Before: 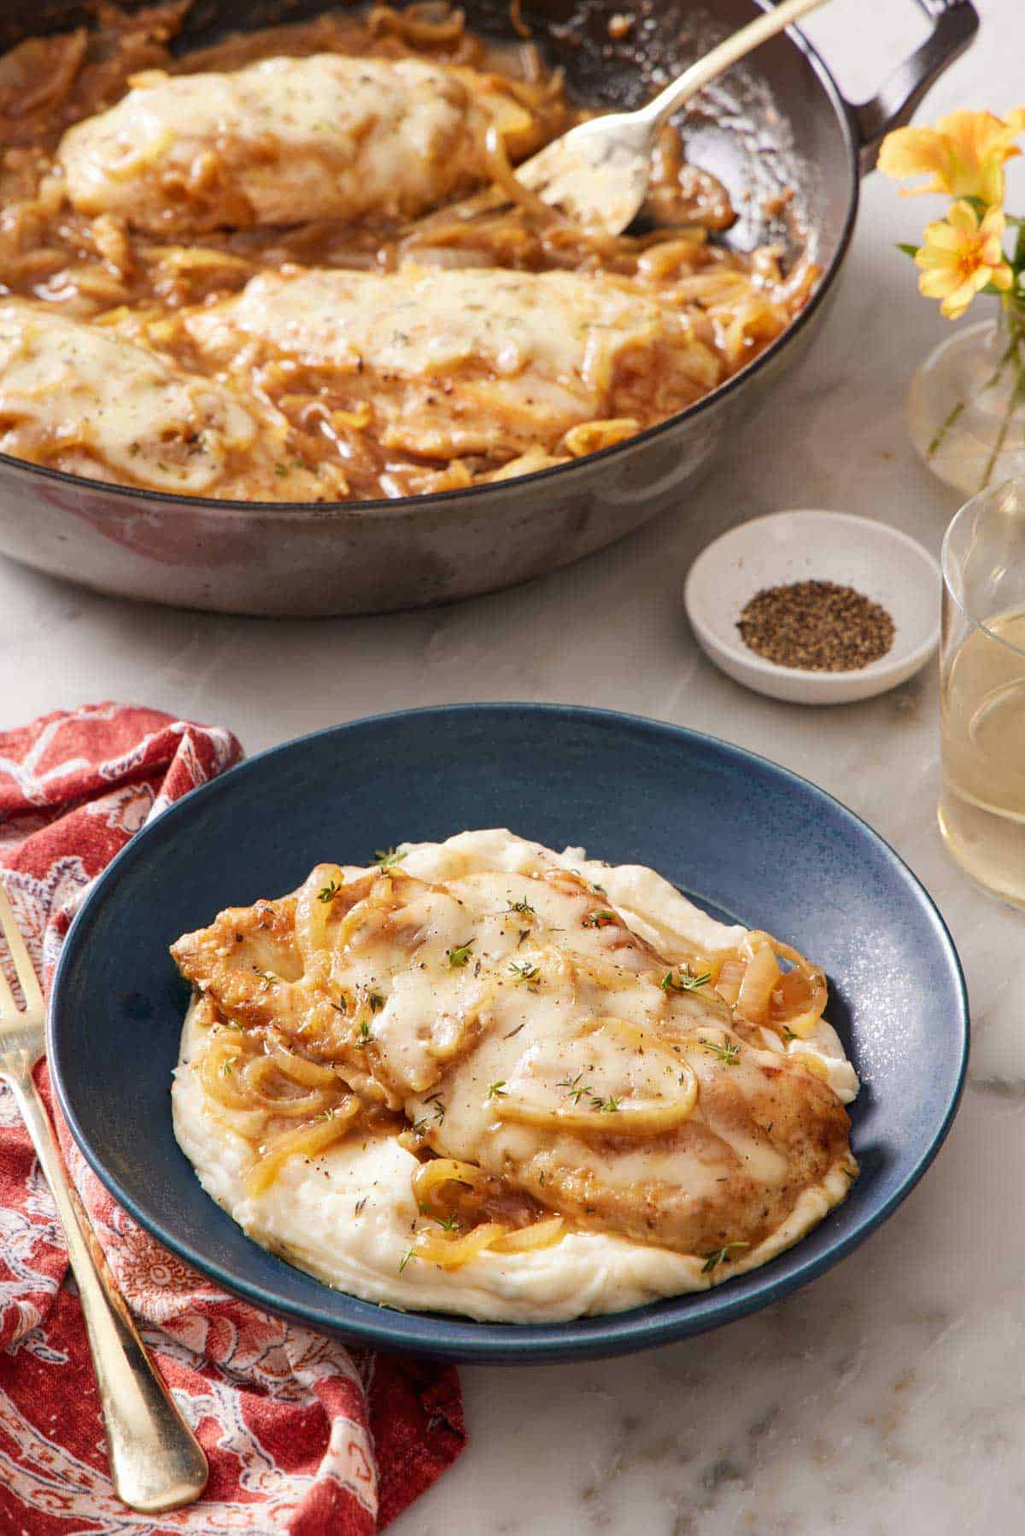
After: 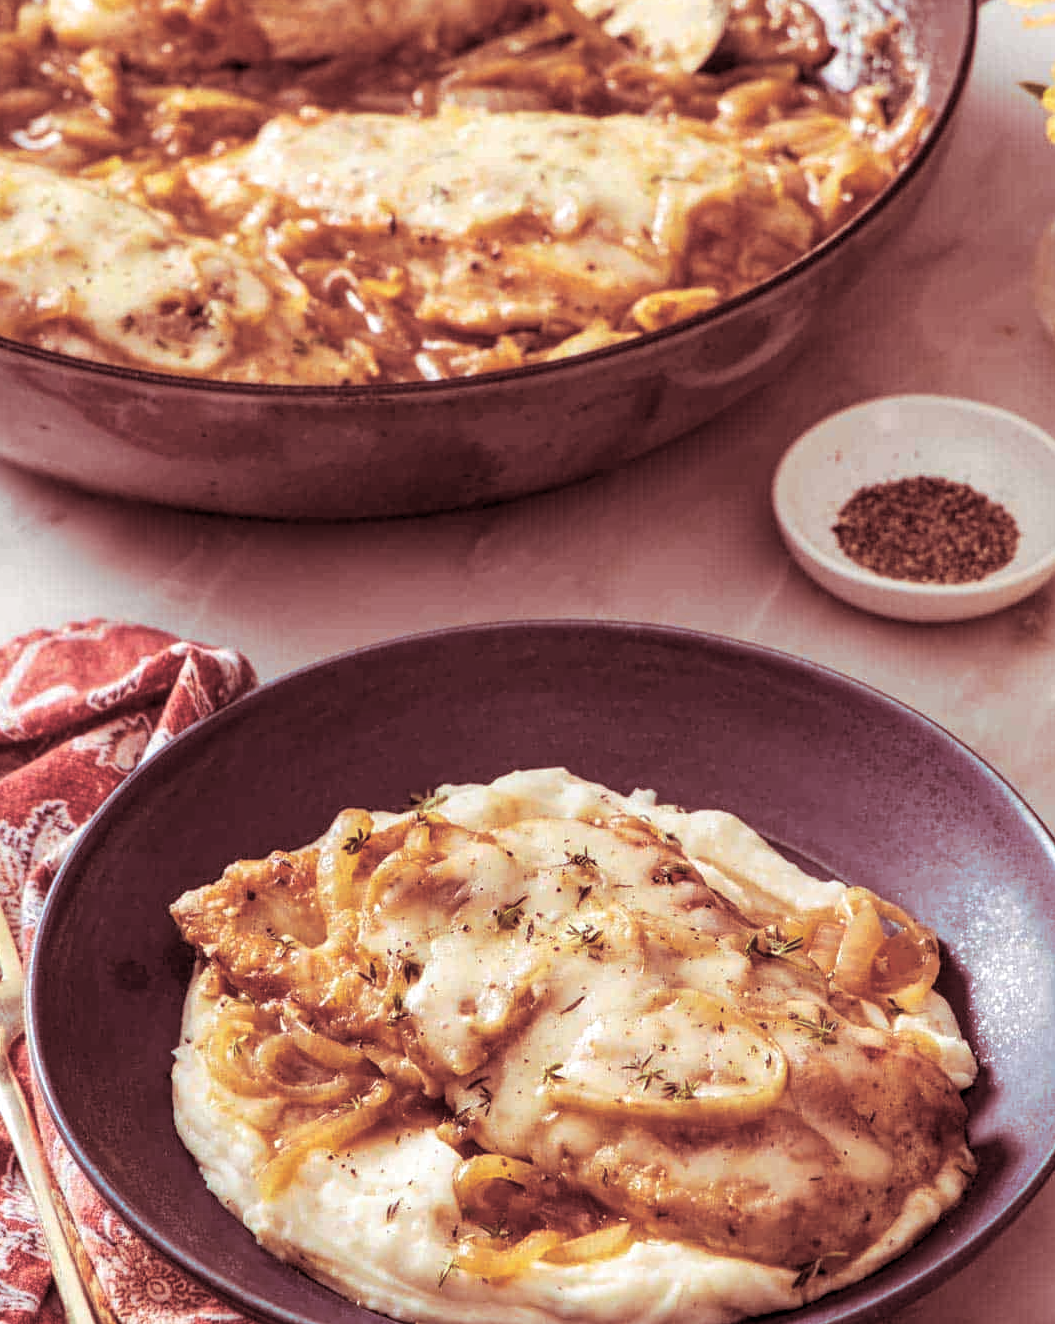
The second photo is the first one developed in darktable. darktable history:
local contrast: on, module defaults
split-toning: highlights › saturation 0, balance -61.83
crop and rotate: left 2.425%, top 11.305%, right 9.6%, bottom 15.08%
